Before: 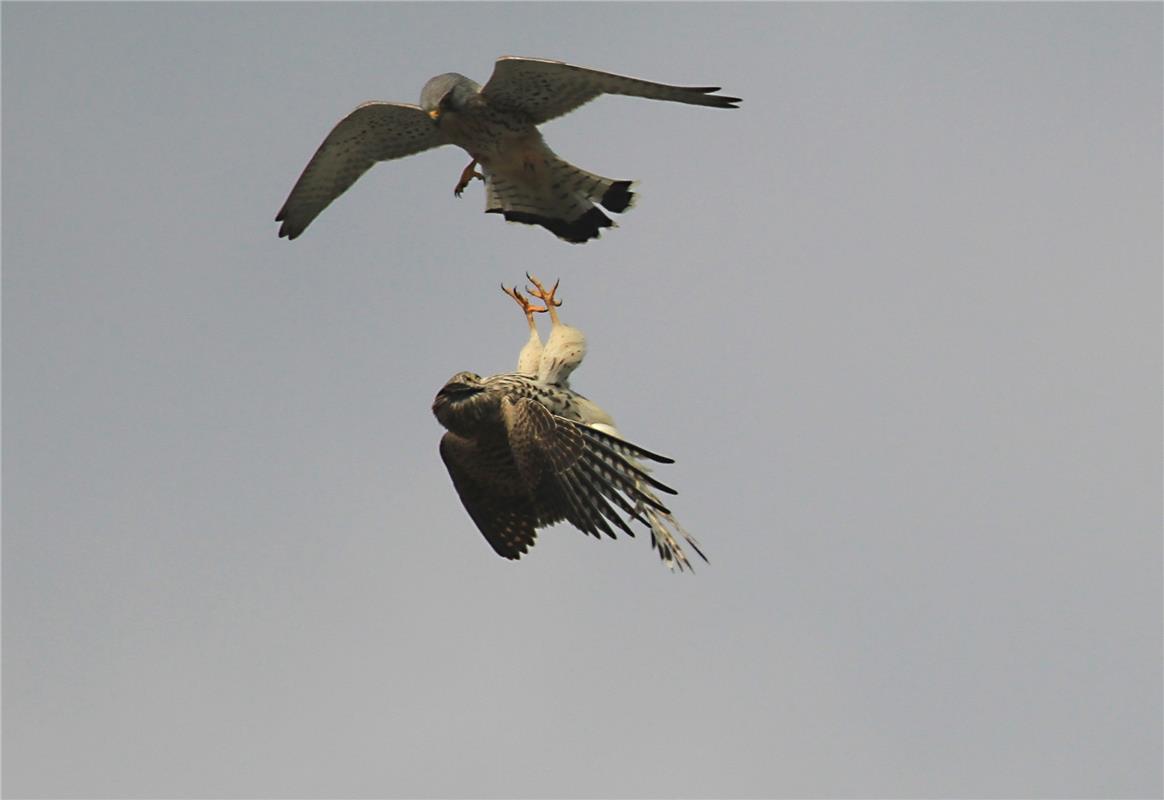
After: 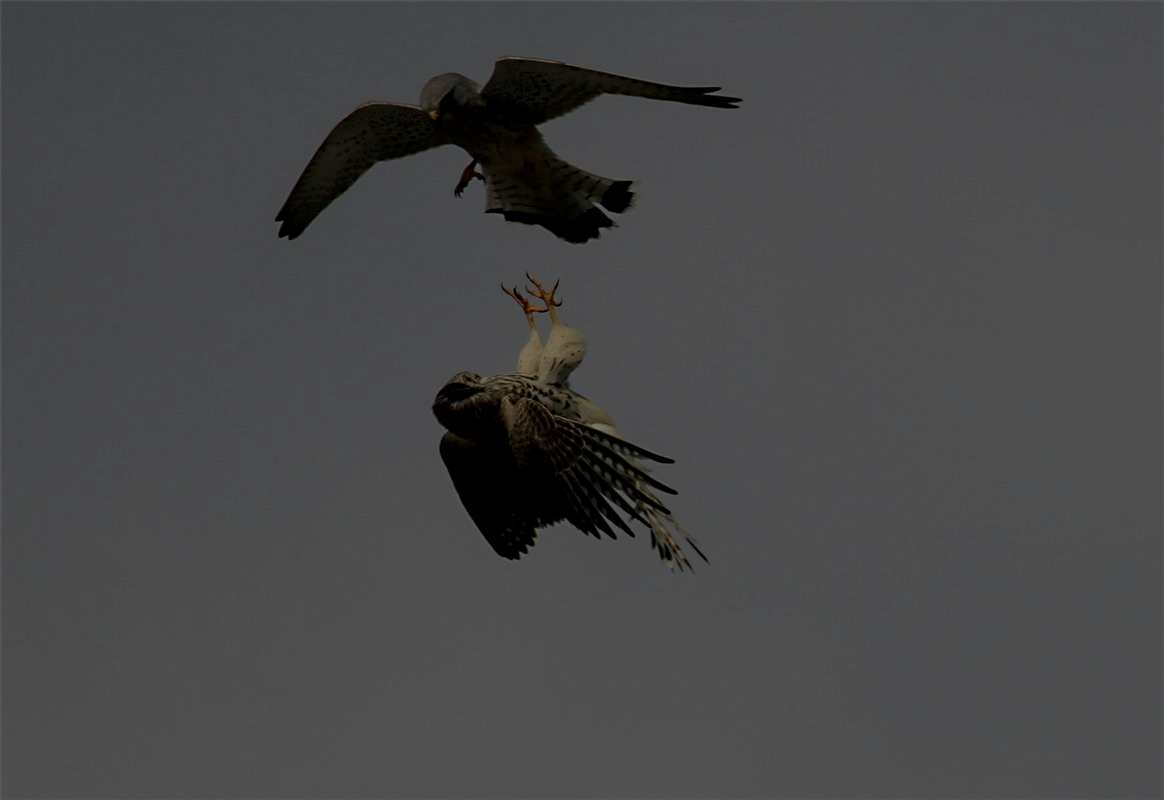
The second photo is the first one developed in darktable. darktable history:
local contrast: on, module defaults
exposure: exposure -2.431 EV, compensate exposure bias true, compensate highlight preservation false
